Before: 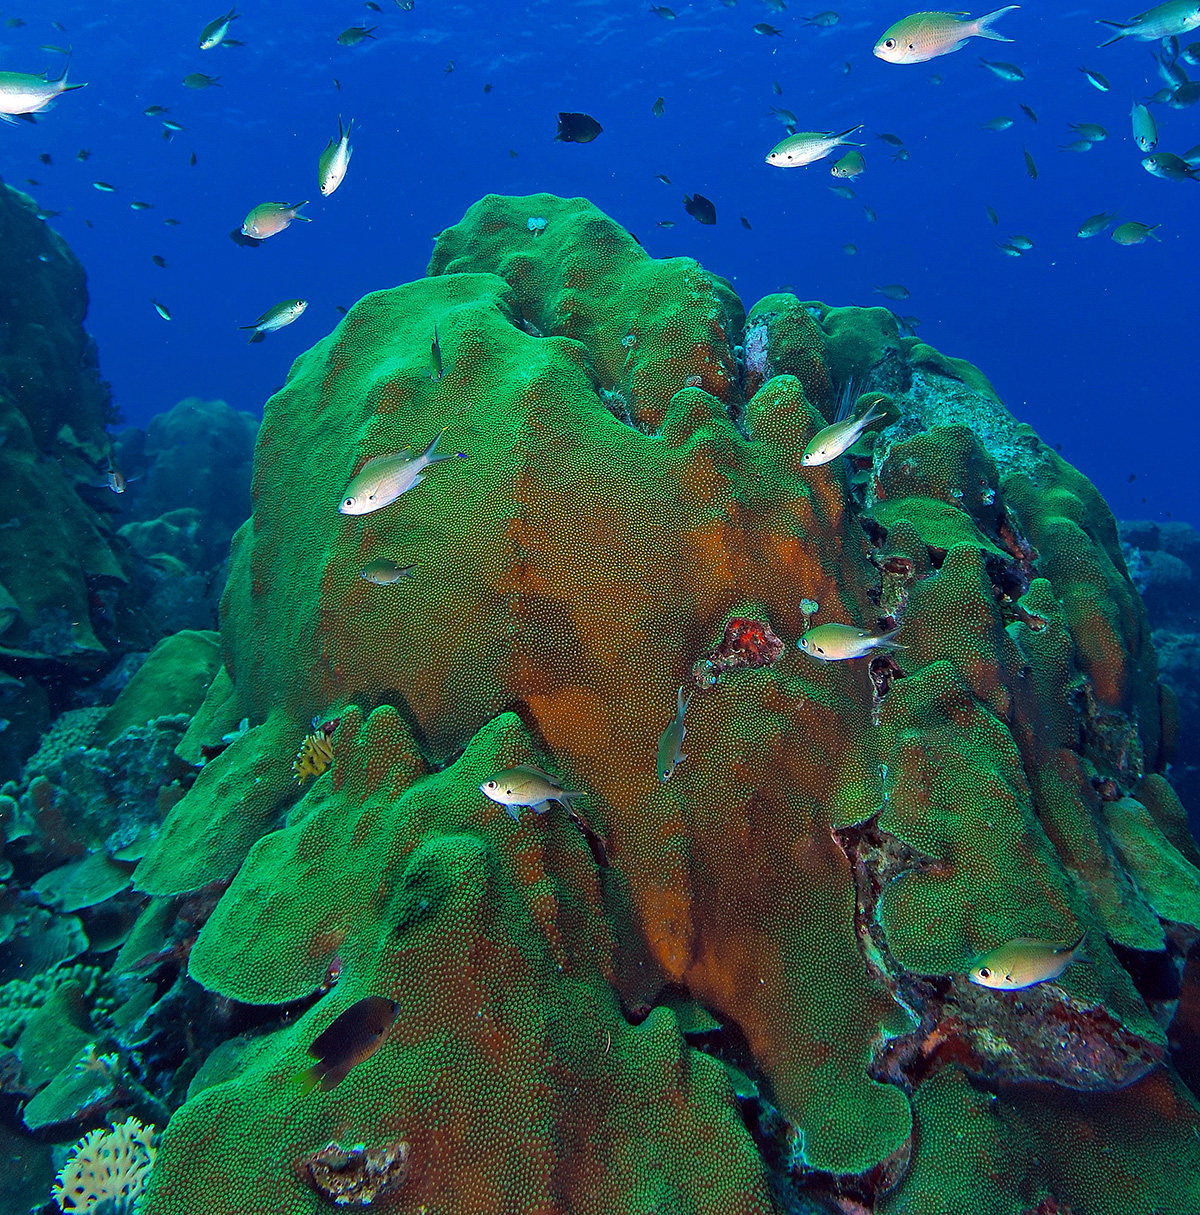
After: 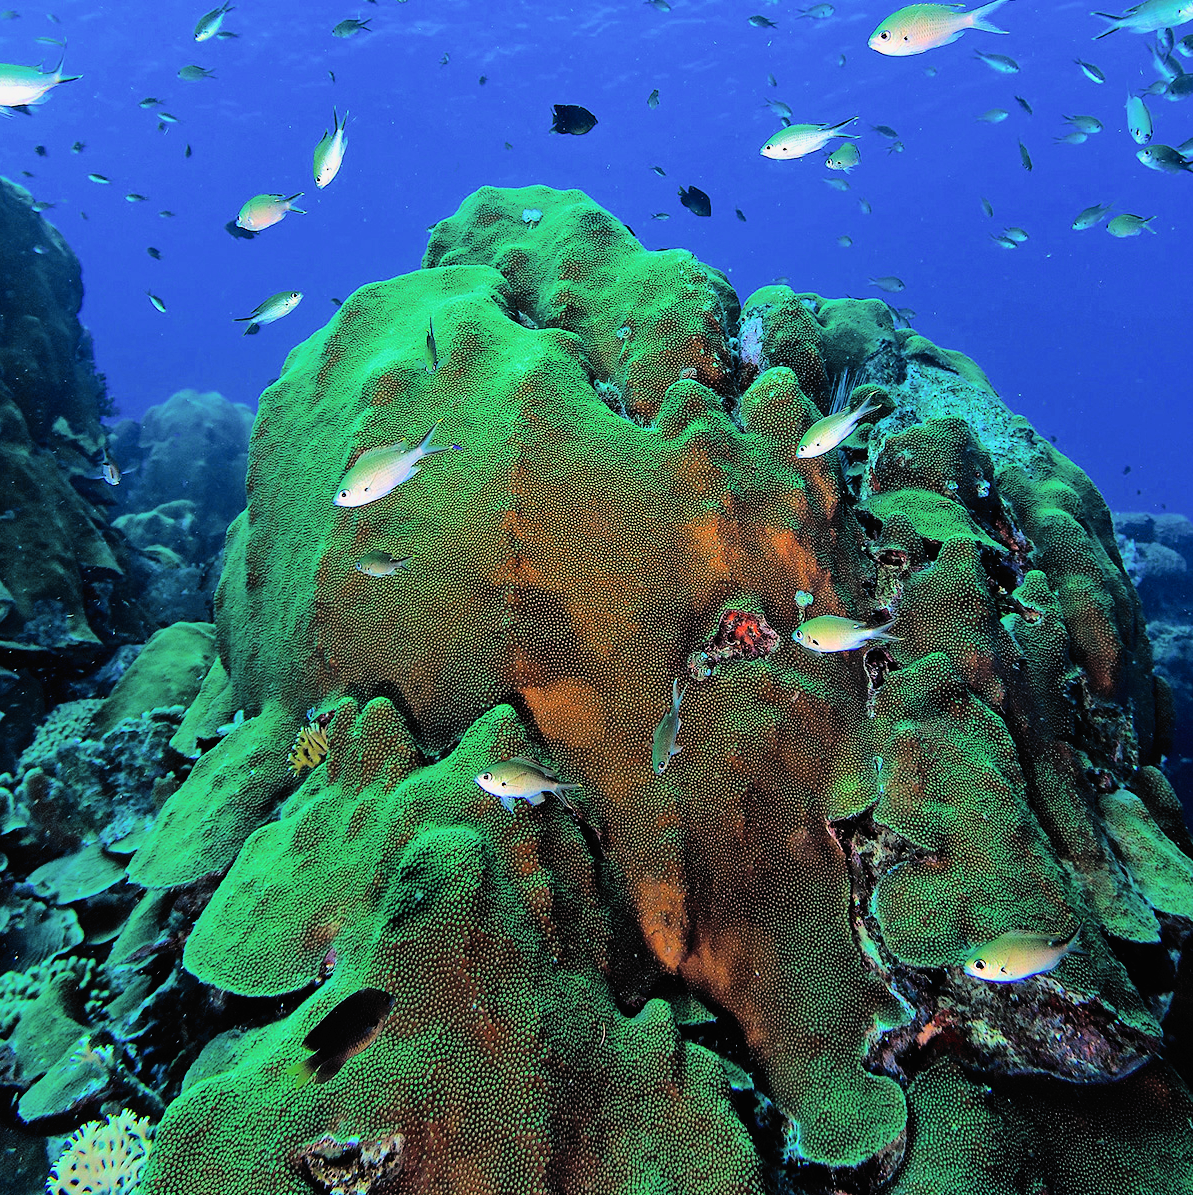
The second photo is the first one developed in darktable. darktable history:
crop: left 0.455%, top 0.663%, right 0.124%, bottom 0.918%
filmic rgb: black relative exposure -5.14 EV, white relative exposure 3.99 EV, hardness 2.89, contrast 1.3, highlights saturation mix -30.89%, color science v6 (2022)
exposure: black level correction 0, exposure 0.499 EV, compensate exposure bias true, compensate highlight preservation false
tone curve: curves: ch0 [(0, 0) (0.003, 0.012) (0.011, 0.014) (0.025, 0.019) (0.044, 0.028) (0.069, 0.039) (0.1, 0.056) (0.136, 0.093) (0.177, 0.147) (0.224, 0.214) (0.277, 0.29) (0.335, 0.381) (0.399, 0.476) (0.468, 0.557) (0.543, 0.635) (0.623, 0.697) (0.709, 0.764) (0.801, 0.831) (0.898, 0.917) (1, 1)], color space Lab, independent channels, preserve colors none
